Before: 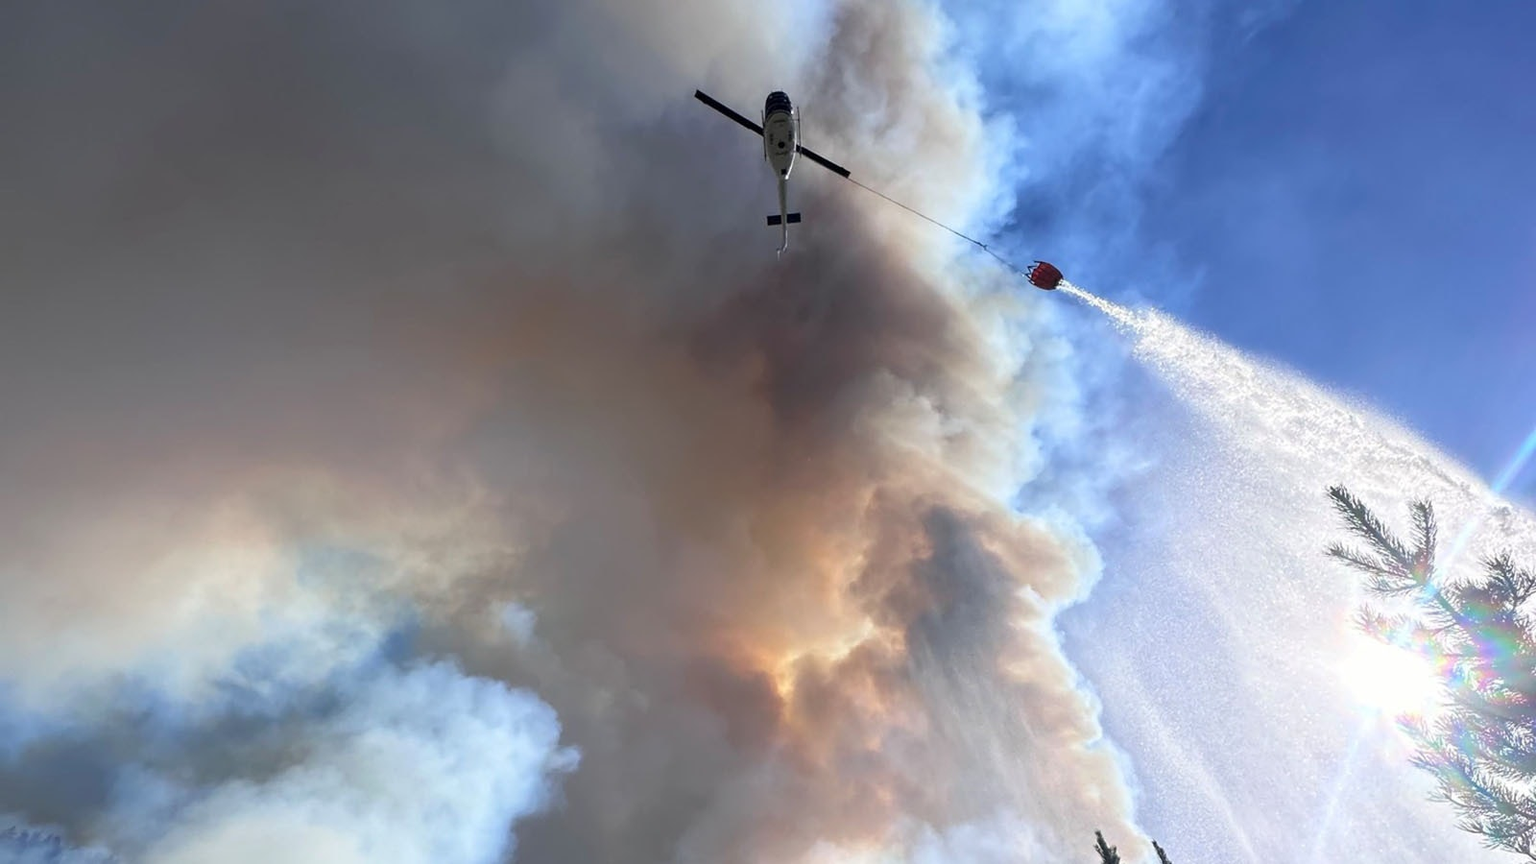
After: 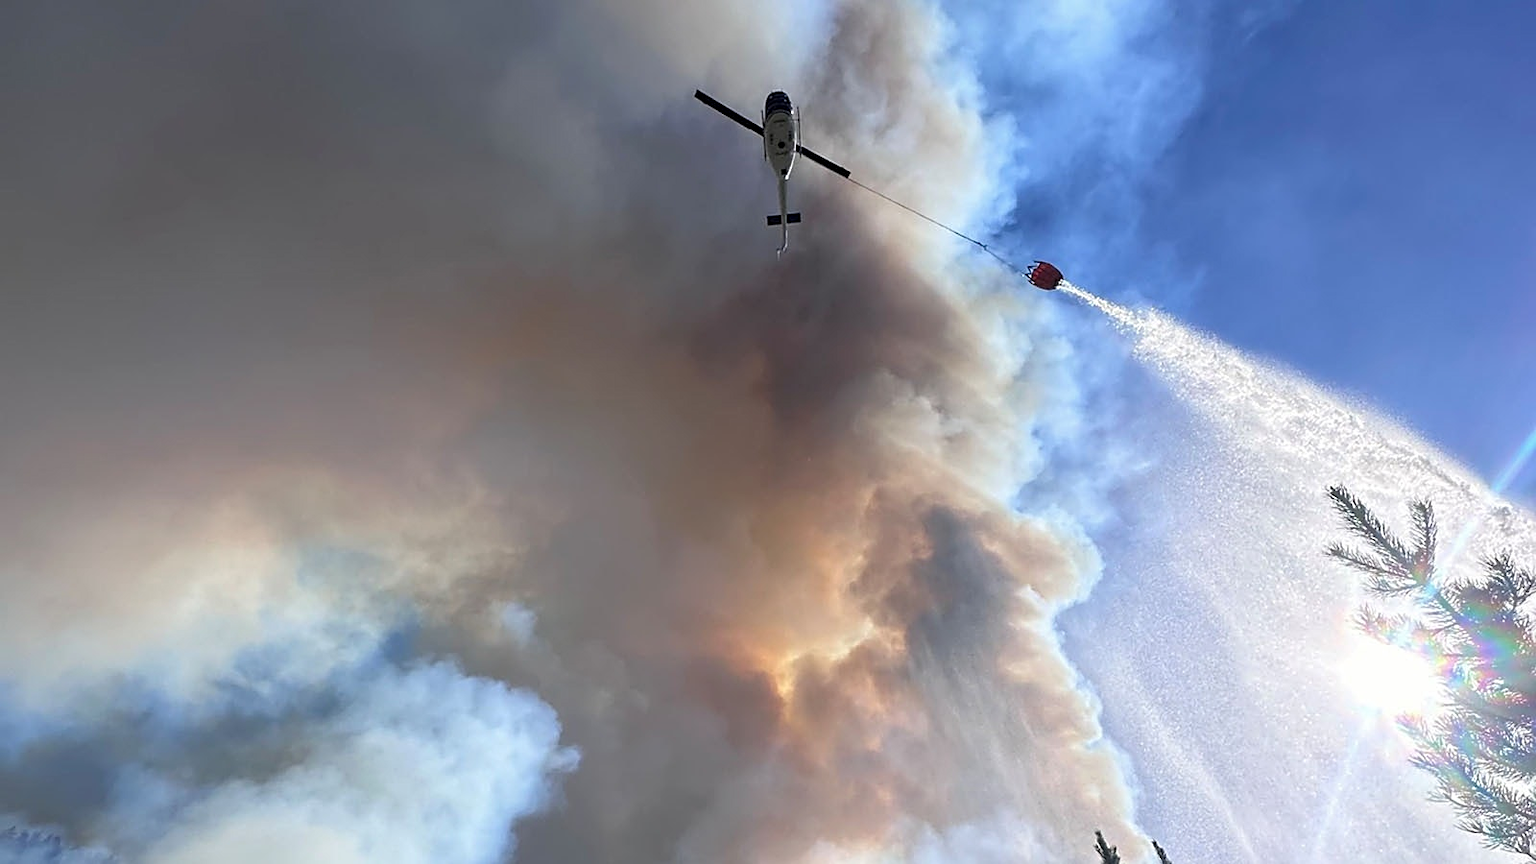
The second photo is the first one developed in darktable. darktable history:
shadows and highlights: shadows 24.79, highlights -25.24
sharpen: on, module defaults
